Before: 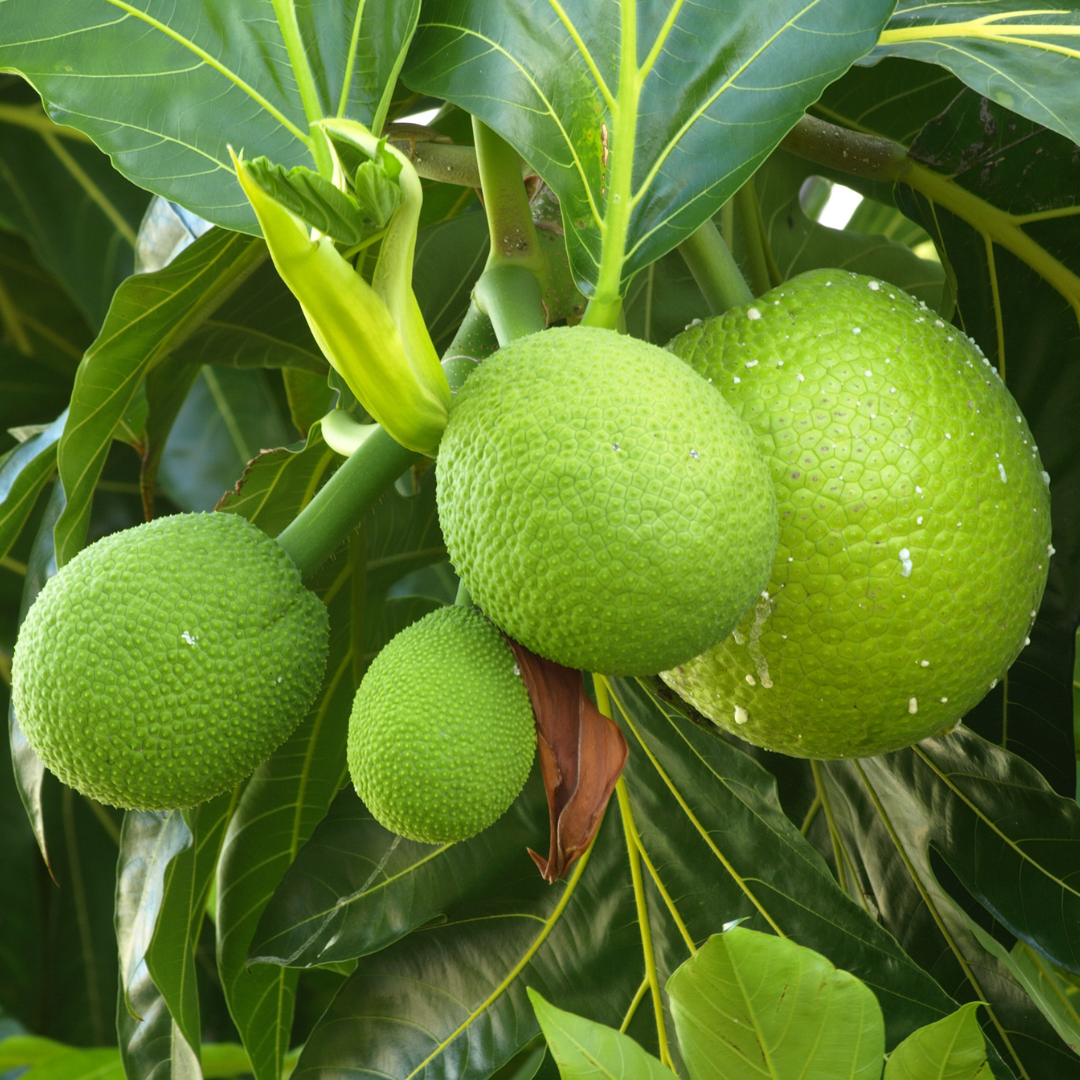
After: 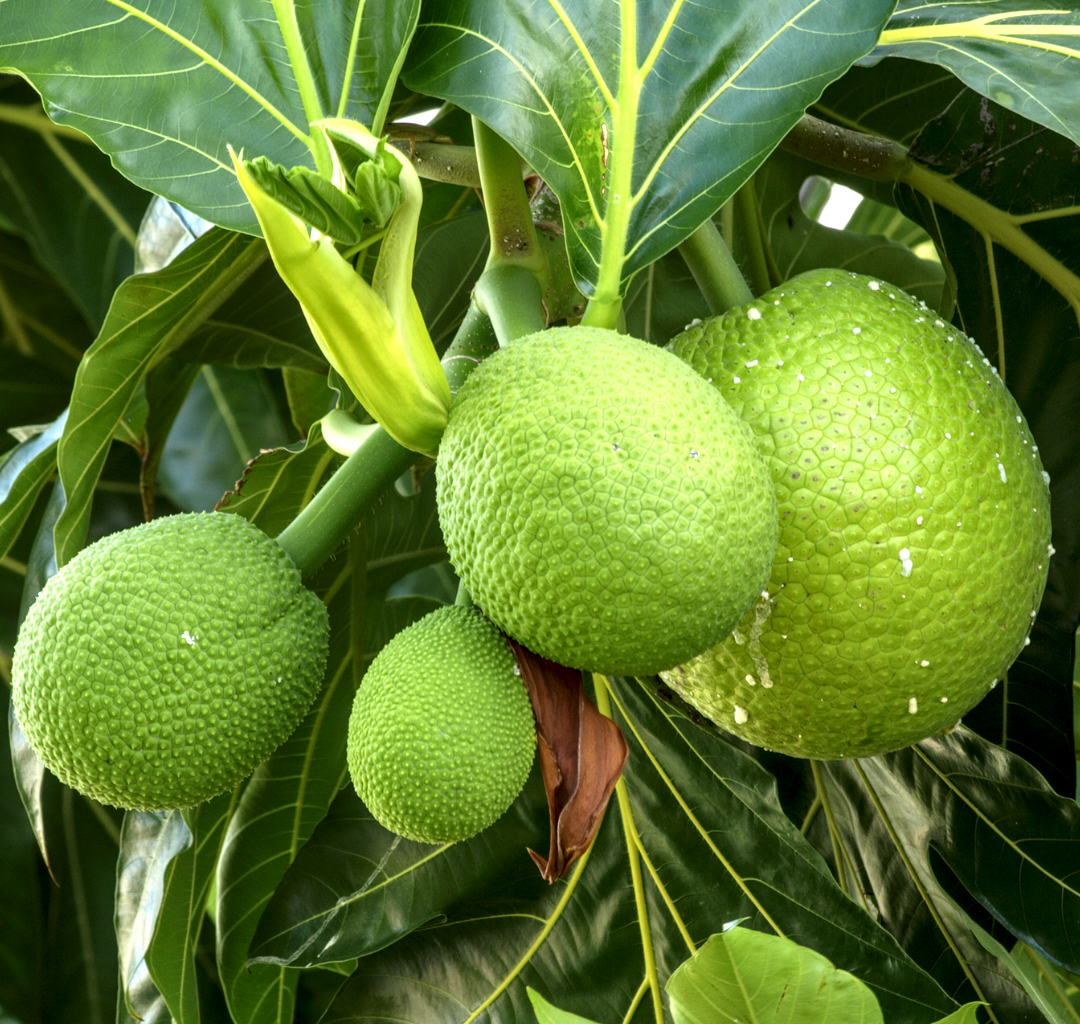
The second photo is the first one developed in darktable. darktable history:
crop and rotate: top 0%, bottom 5.097%
local contrast: detail 160%
